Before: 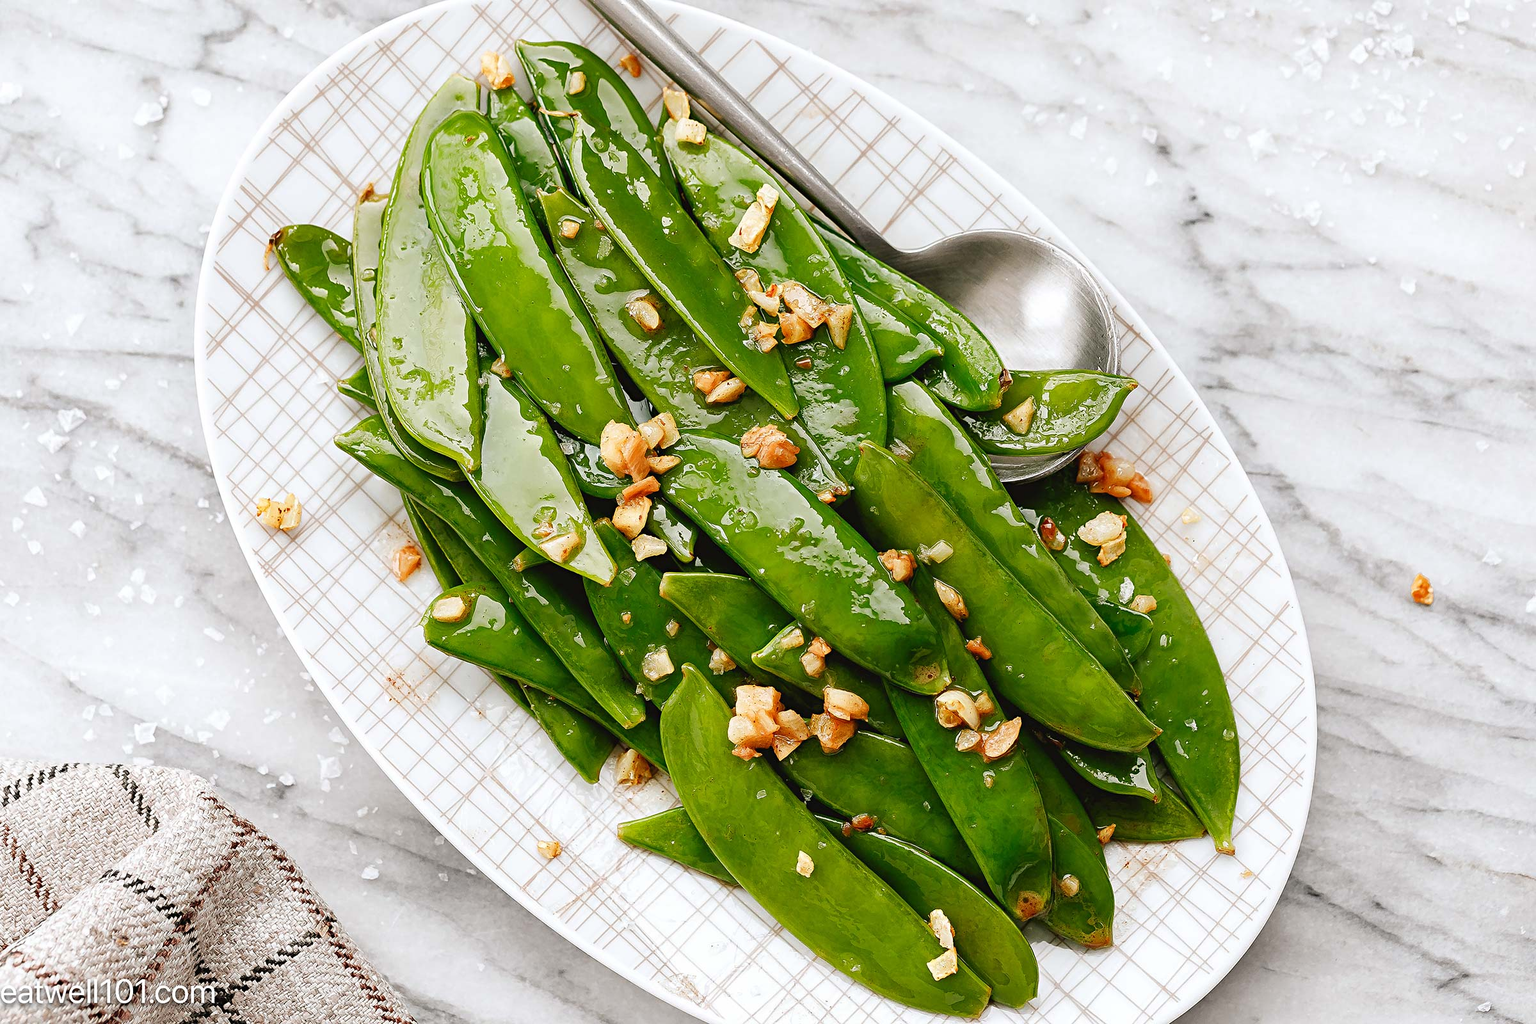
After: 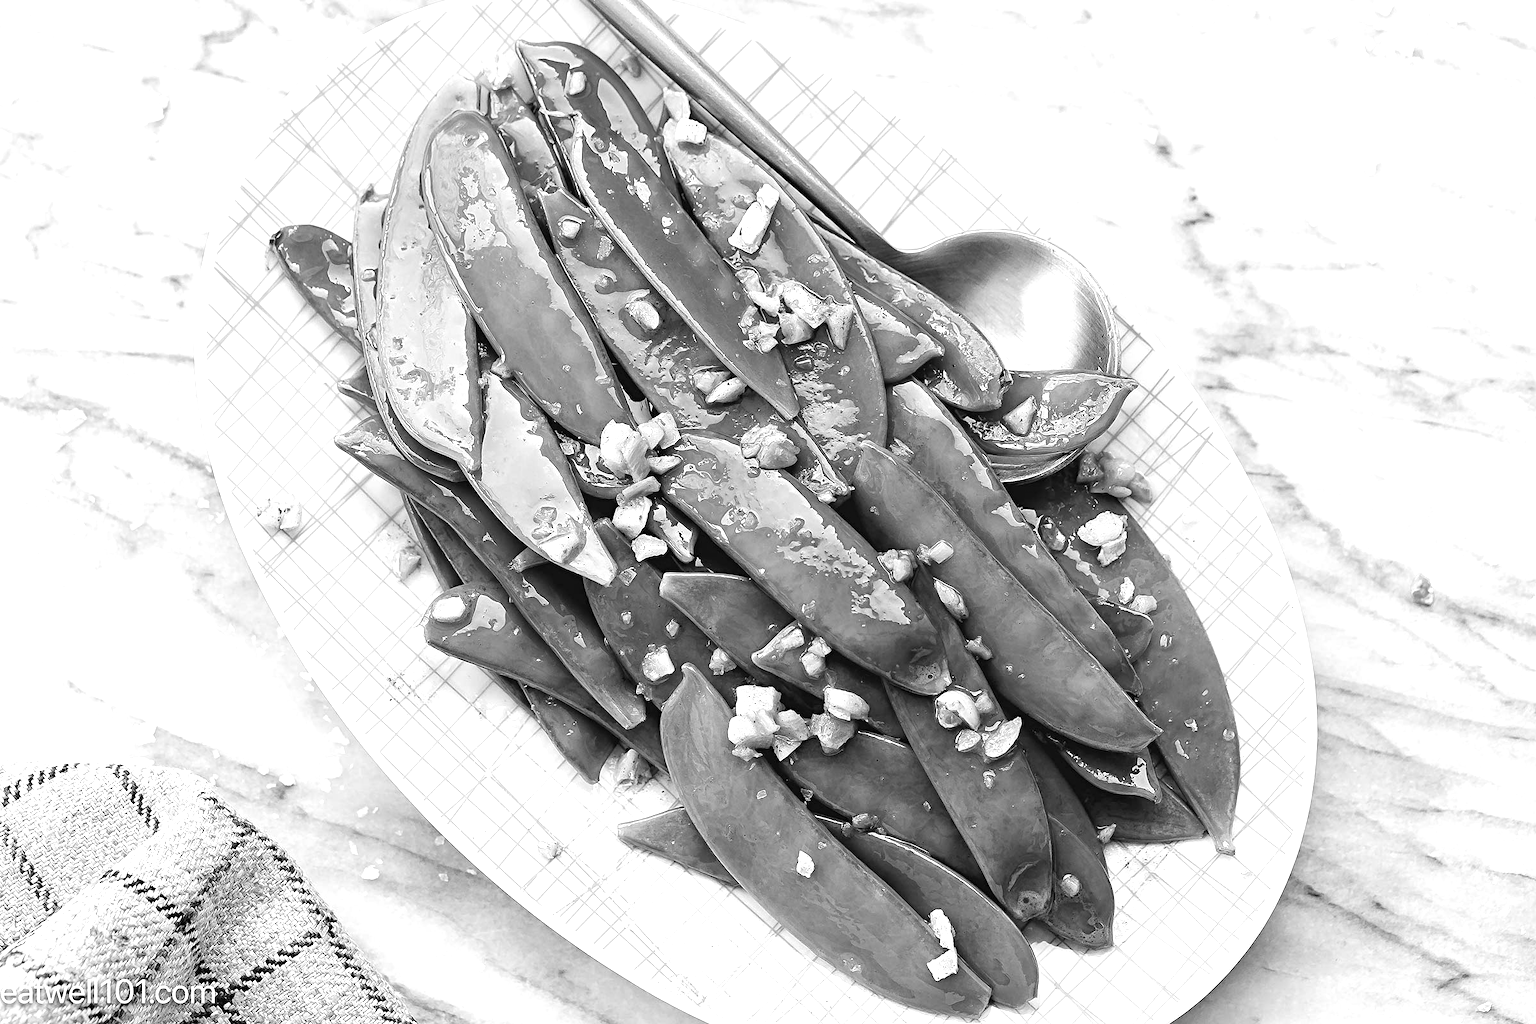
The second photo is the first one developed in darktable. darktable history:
white balance: emerald 1
monochrome: on, module defaults
exposure: black level correction 0.001, exposure 0.5 EV, compensate exposure bias true, compensate highlight preservation false
color contrast: green-magenta contrast 0.3, blue-yellow contrast 0.15
contrast brightness saturation: saturation -0.05
